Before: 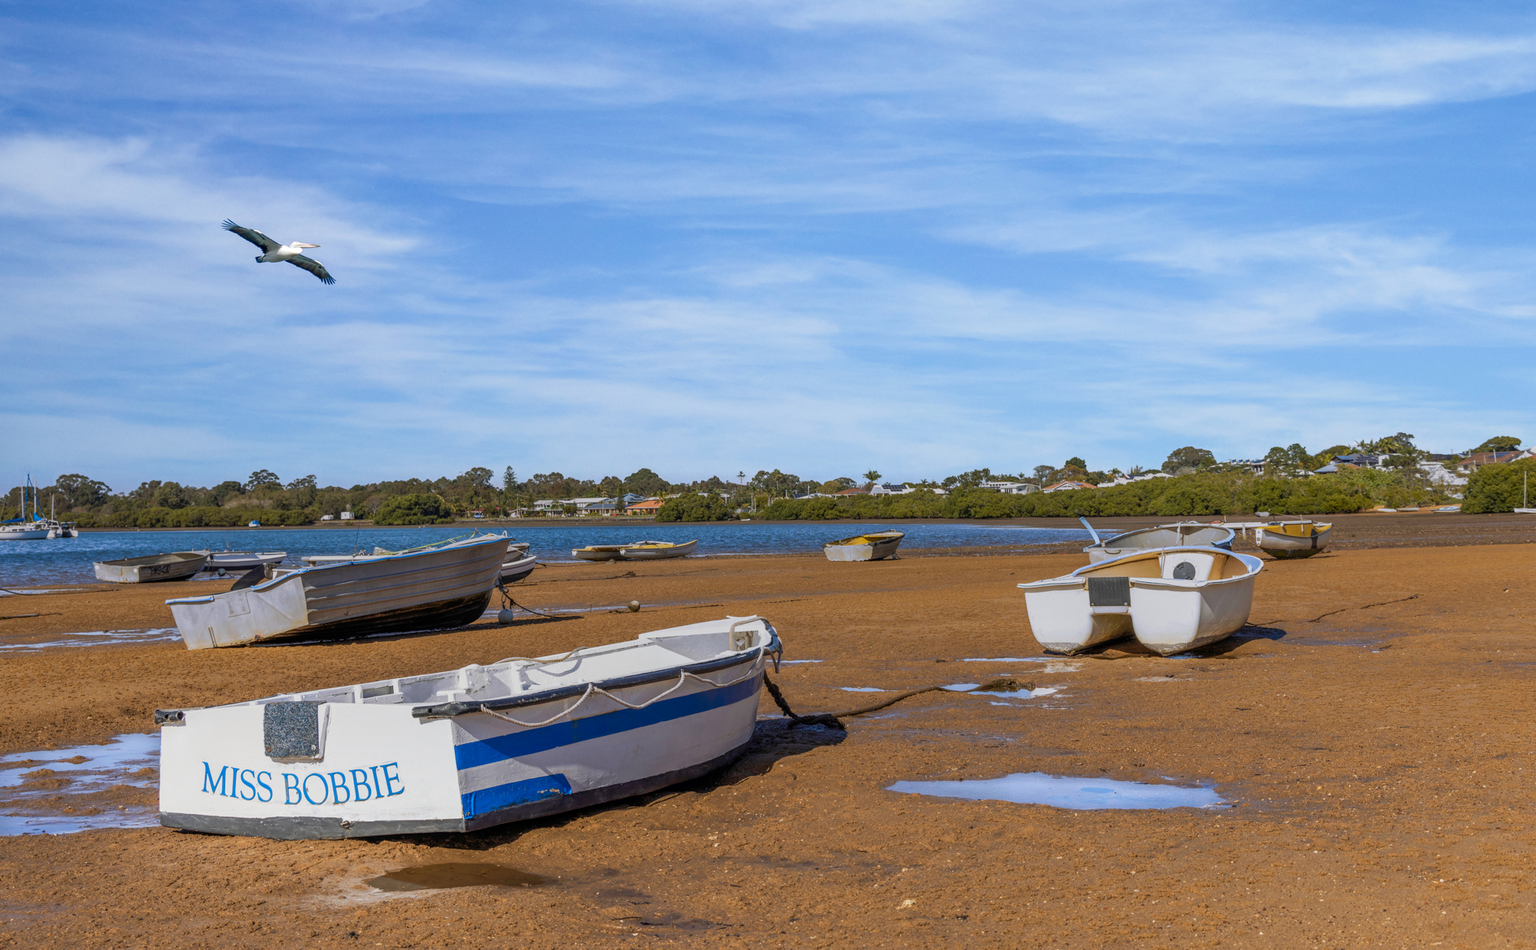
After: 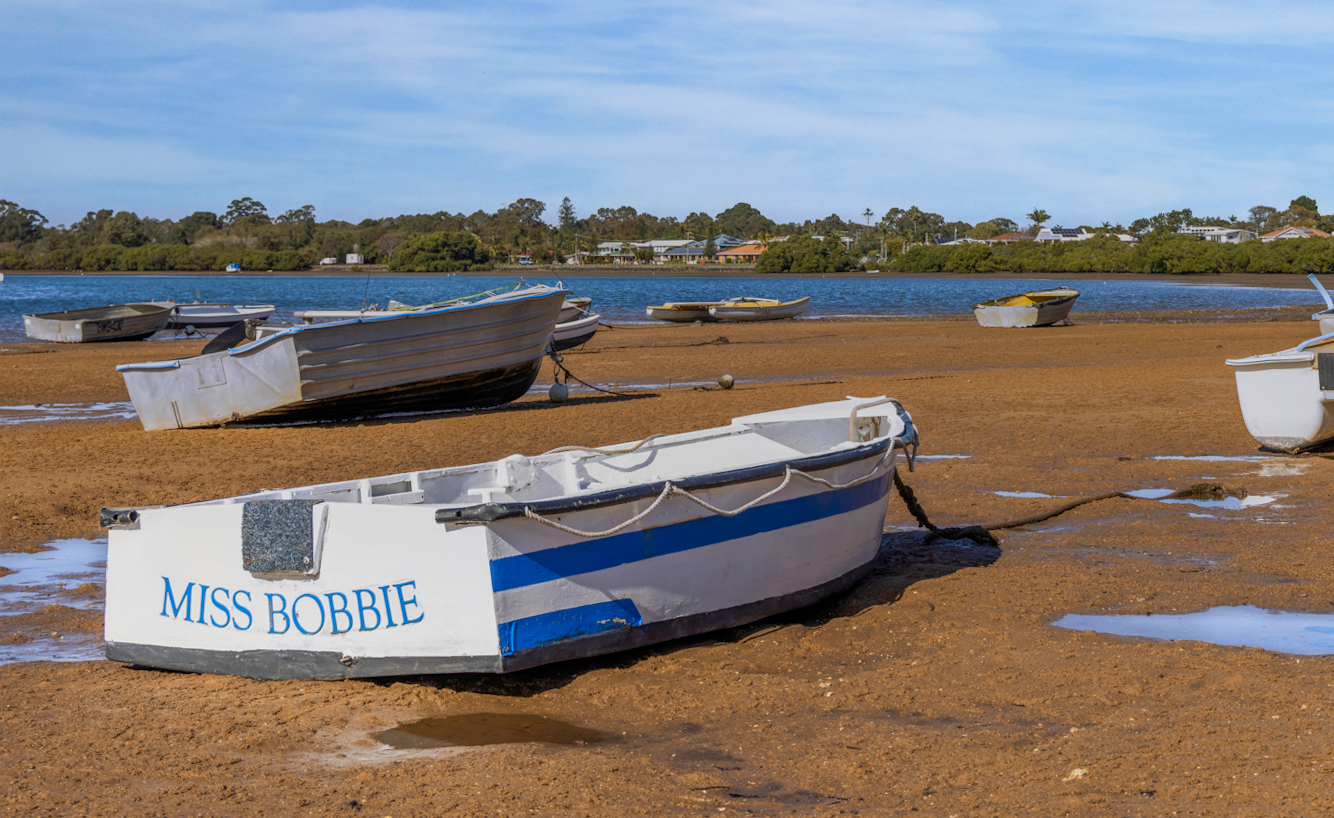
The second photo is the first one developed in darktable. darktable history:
crop and rotate: angle -0.796°, left 3.856%, top 32.377%, right 27.948%
